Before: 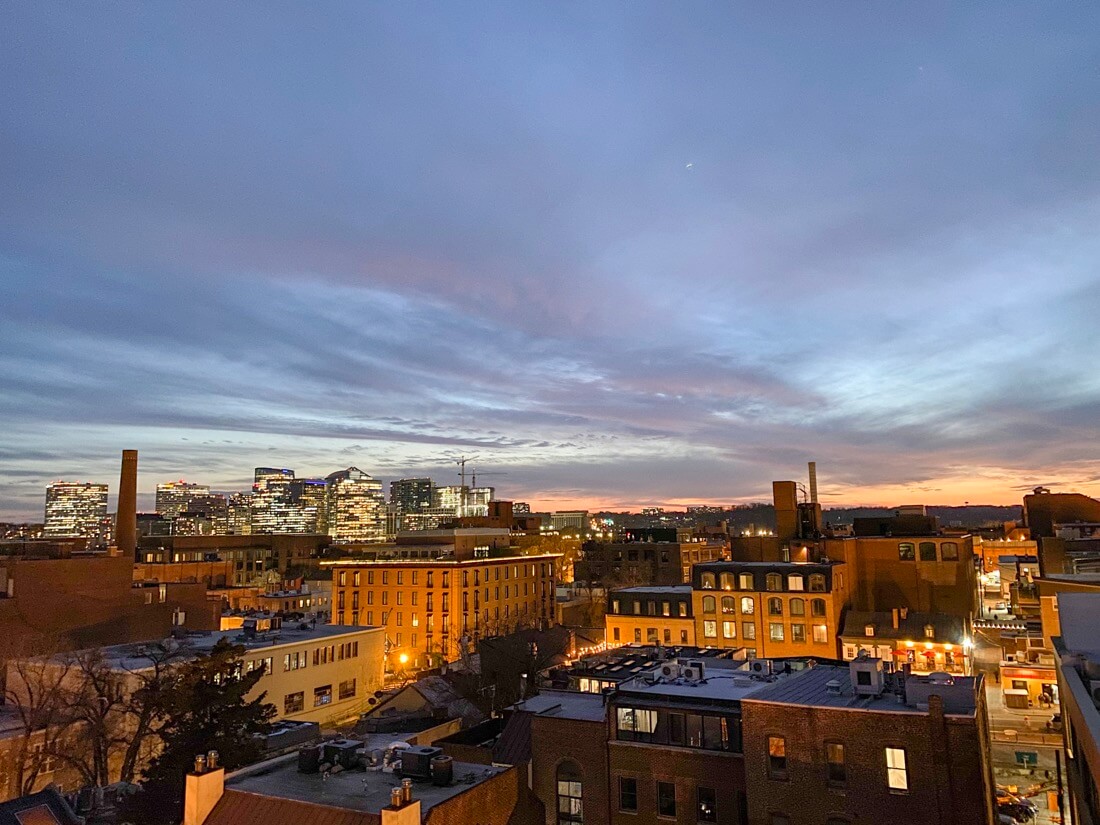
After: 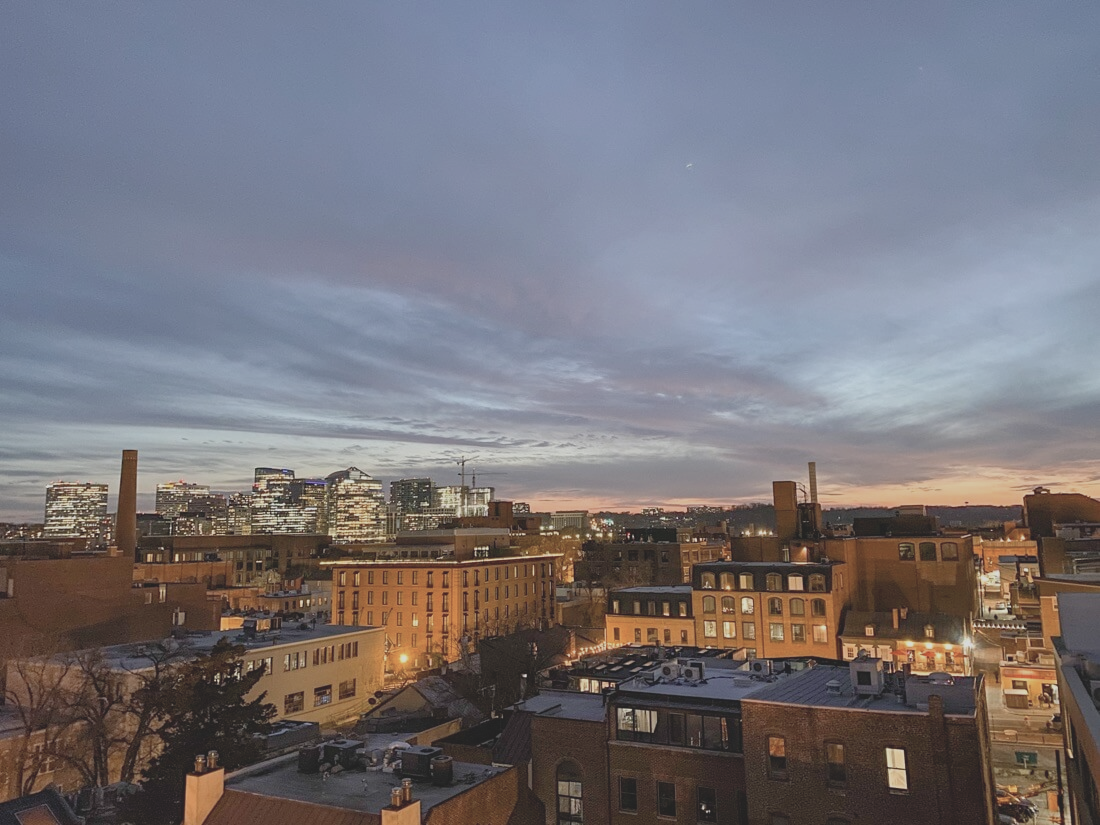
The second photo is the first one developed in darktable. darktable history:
contrast brightness saturation: contrast -0.26, saturation -0.43
